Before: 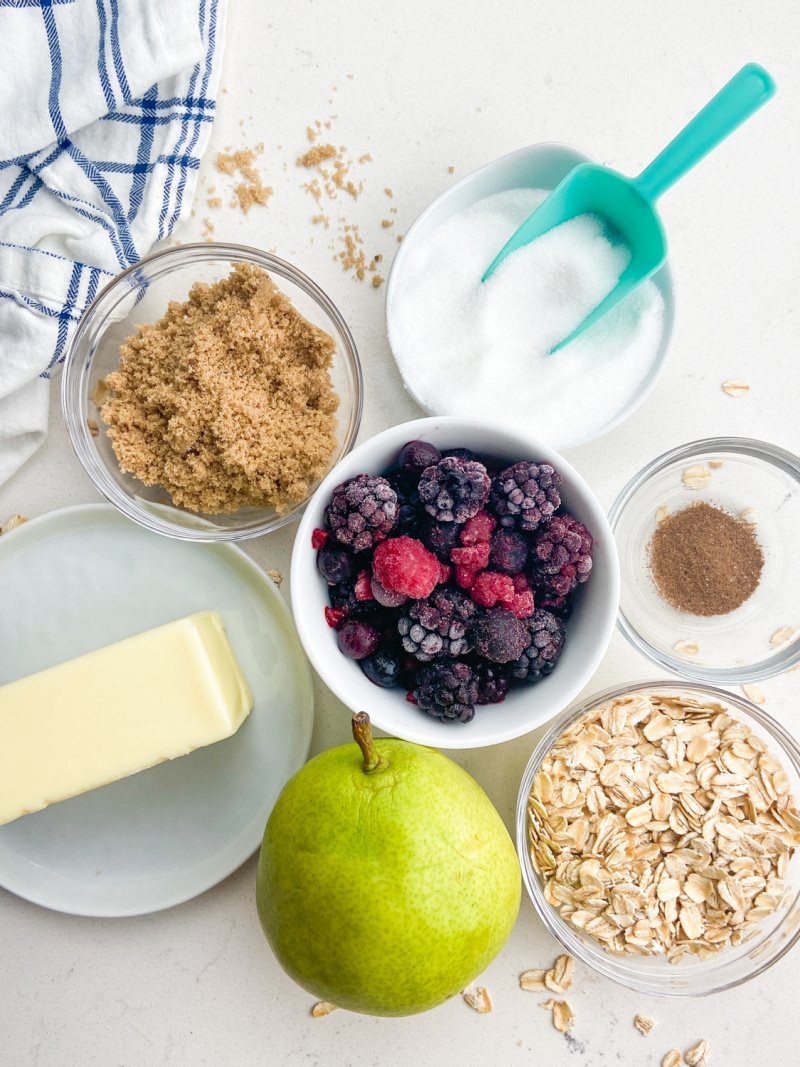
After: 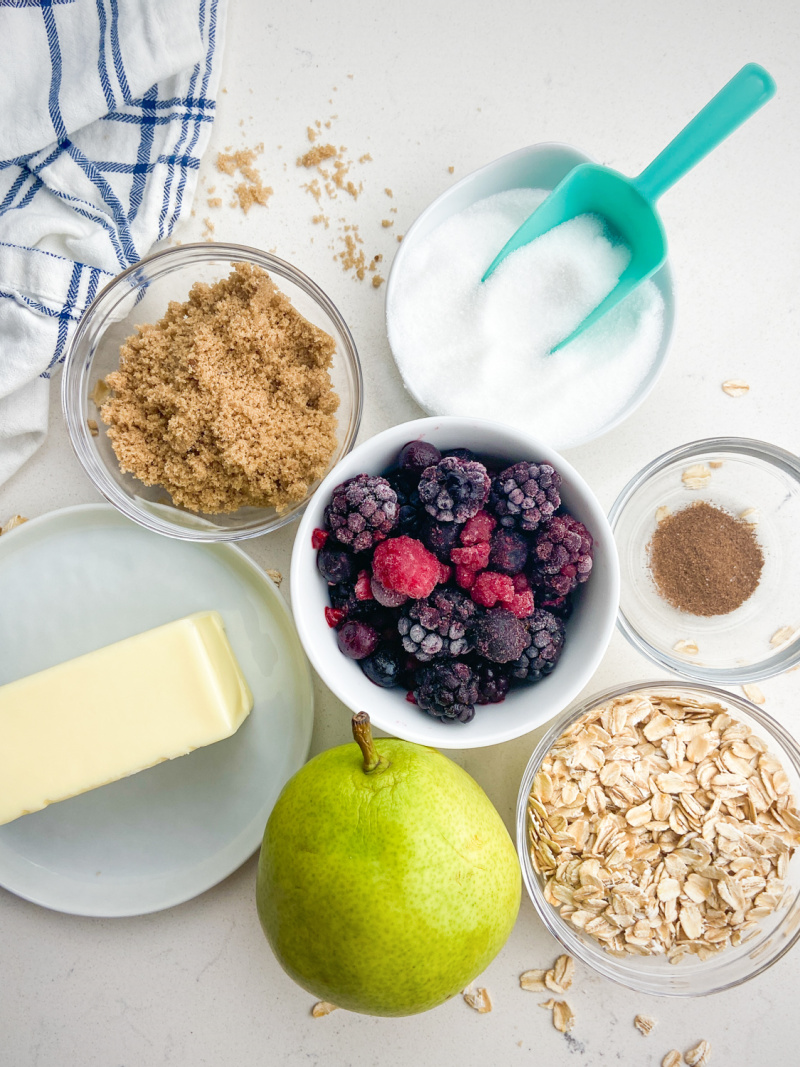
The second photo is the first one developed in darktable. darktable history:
vignetting: fall-off start 97.52%, fall-off radius 100.66%, brightness -0.301, saturation -0.046, width/height ratio 1.368
